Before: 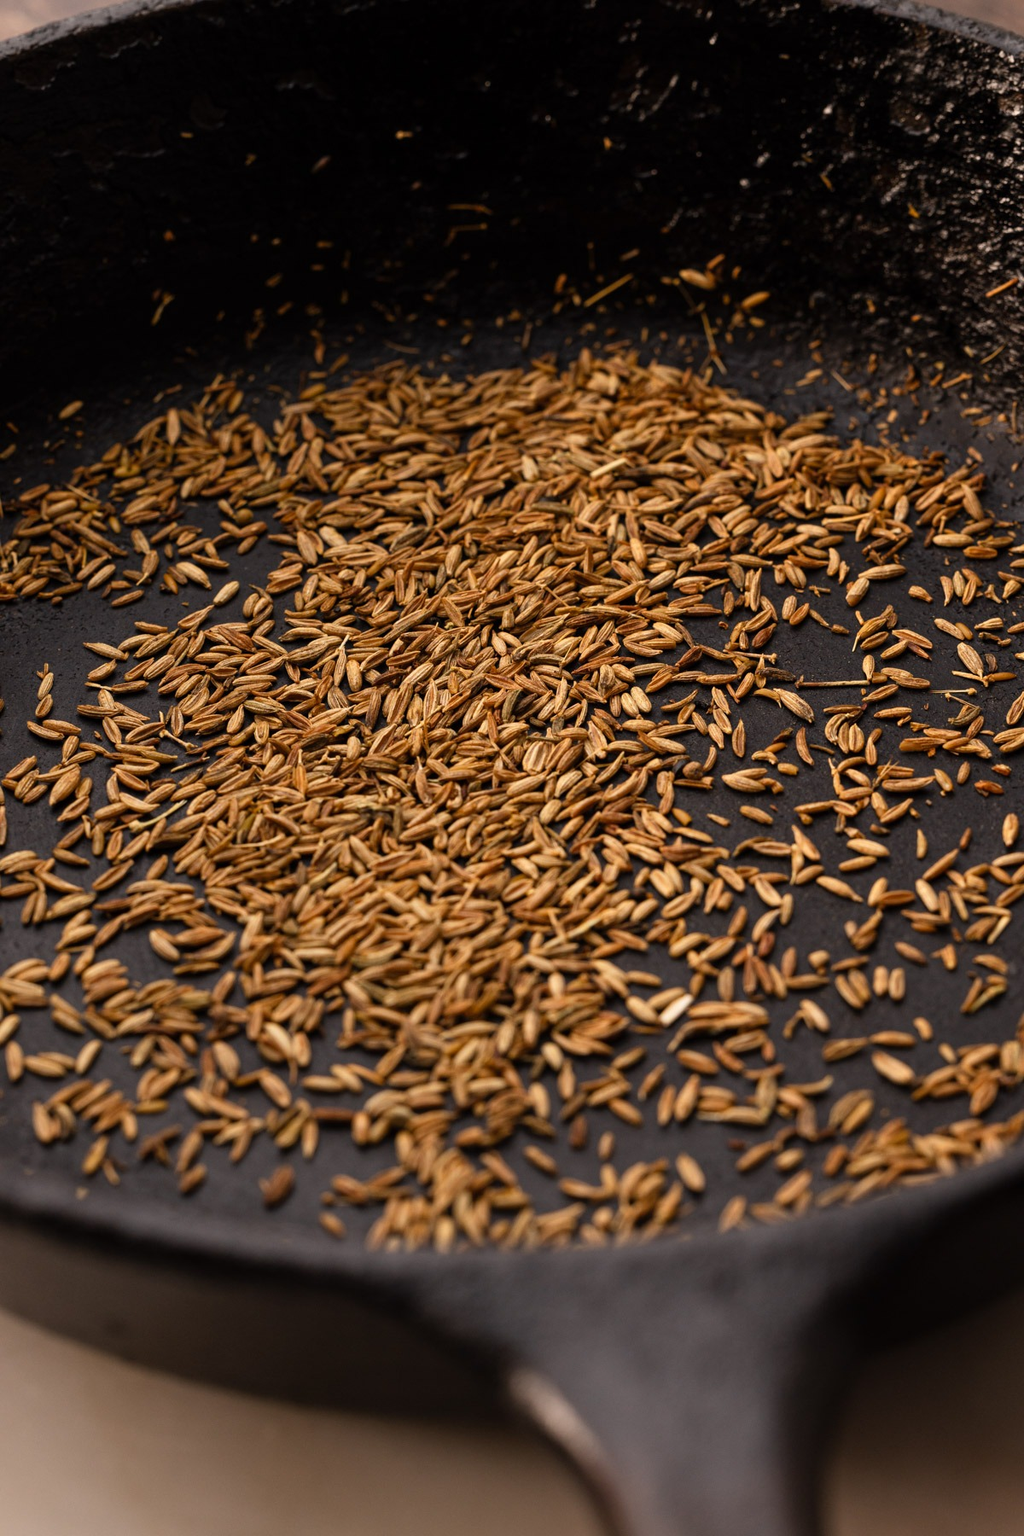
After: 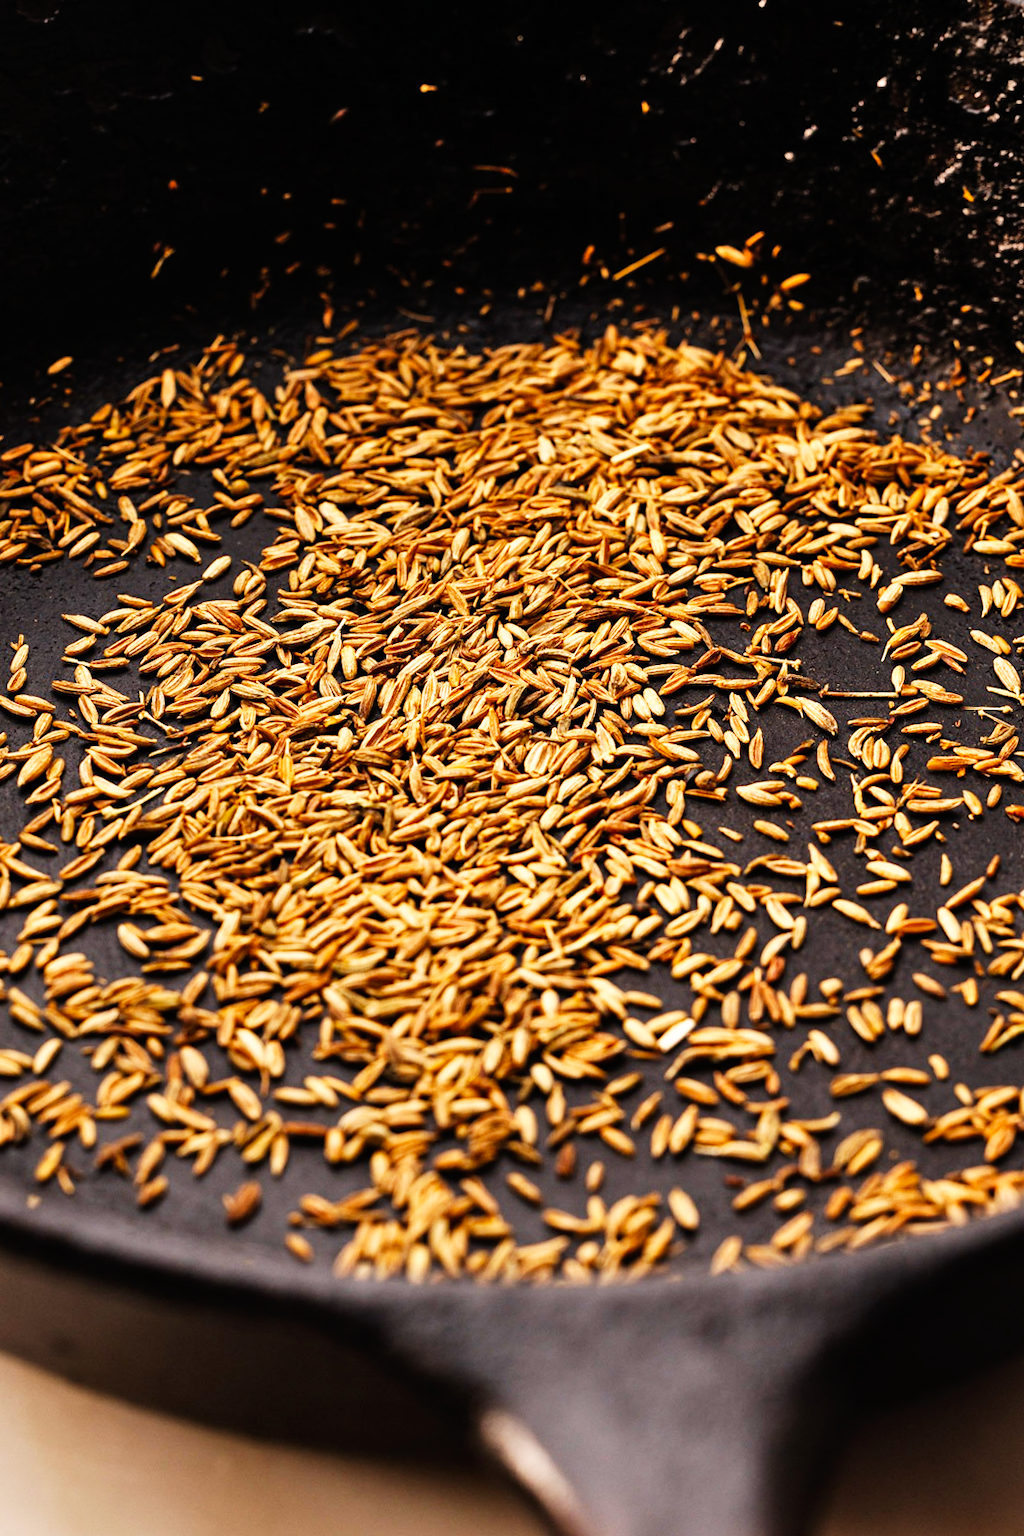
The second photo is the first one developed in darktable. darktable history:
crop and rotate: angle -2.61°
base curve: curves: ch0 [(0, 0) (0.007, 0.004) (0.027, 0.03) (0.046, 0.07) (0.207, 0.54) (0.442, 0.872) (0.673, 0.972) (1, 1)], preserve colors none
shadows and highlights: shadows 36.38, highlights -27.28, soften with gaussian
